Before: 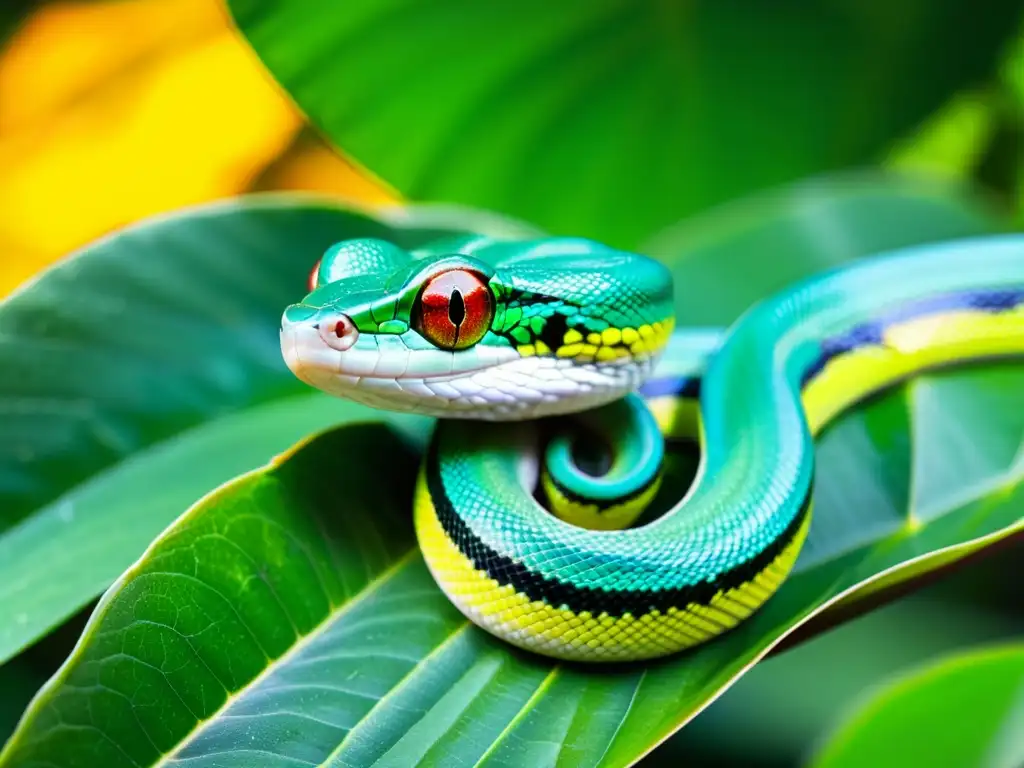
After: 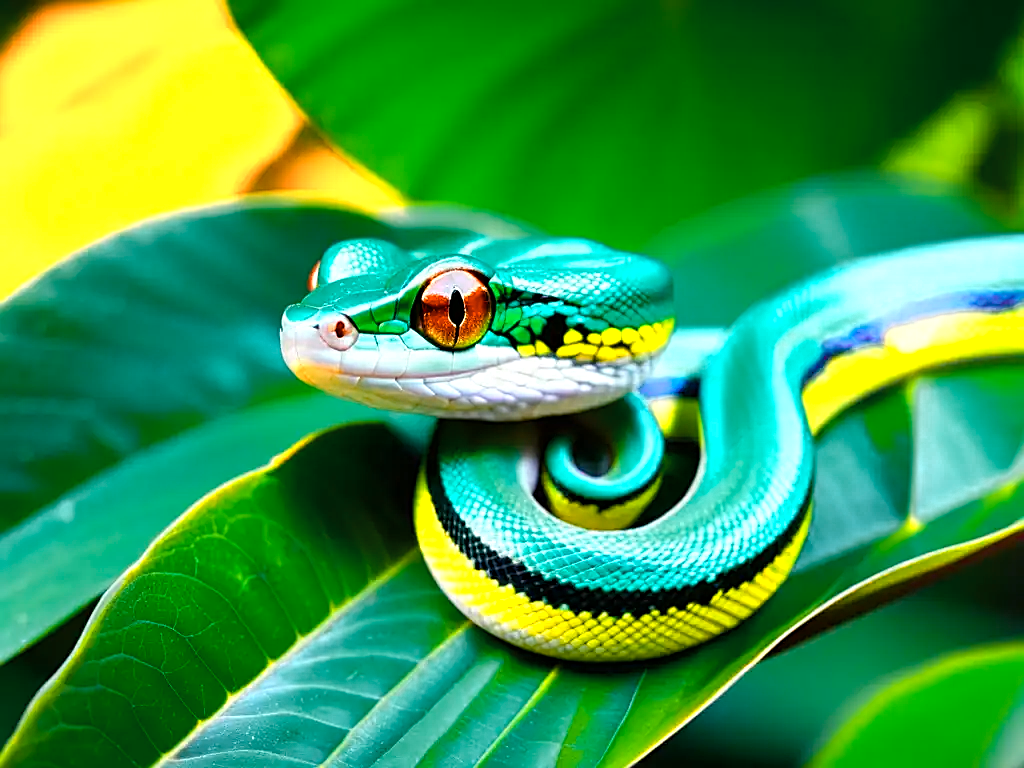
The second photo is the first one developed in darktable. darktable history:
color zones: curves: ch0 [(0.018, 0.548) (0.197, 0.654) (0.425, 0.447) (0.605, 0.658) (0.732, 0.579)]; ch1 [(0.105, 0.531) (0.224, 0.531) (0.386, 0.39) (0.618, 0.456) (0.732, 0.456) (0.956, 0.421)]; ch2 [(0.039, 0.583) (0.215, 0.465) (0.399, 0.544) (0.465, 0.548) (0.614, 0.447) (0.724, 0.43) (0.882, 0.623) (0.956, 0.632)]
color balance rgb: perceptual saturation grading › global saturation 36.838%, perceptual saturation grading › shadows 34.777%, perceptual brilliance grading › global brilliance 2.863%, perceptual brilliance grading › highlights -2.237%, perceptual brilliance grading › shadows 2.899%
haze removal: strength 0.016, distance 0.245, compatibility mode true, adaptive false
sharpen: on, module defaults
